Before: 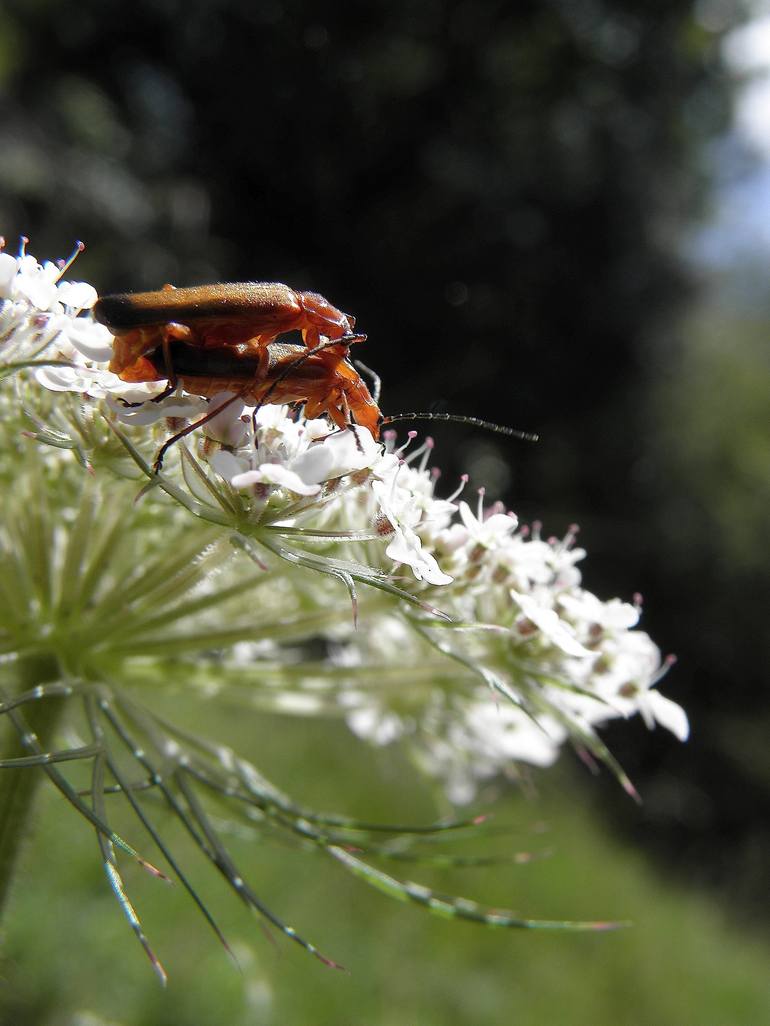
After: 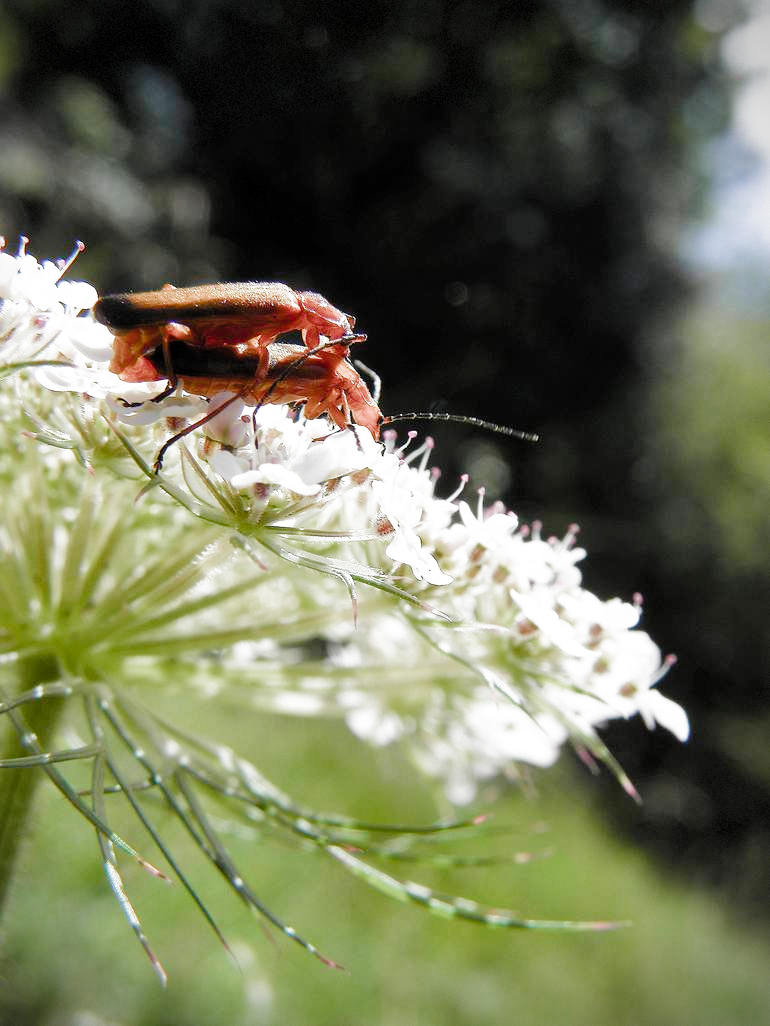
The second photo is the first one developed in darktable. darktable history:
exposure: exposure 1.226 EV, compensate highlight preservation false
color balance rgb: perceptual saturation grading › global saturation 20%, perceptual saturation grading › highlights -25.097%, perceptual saturation grading › shadows 25.176%
filmic rgb: black relative exposure -8.14 EV, white relative exposure 3.77 EV, hardness 4.44, color science v4 (2020)
local contrast: mode bilateral grid, contrast 21, coarseness 50, detail 102%, midtone range 0.2
vignetting: brightness -0.456, saturation -0.308, dithering 8-bit output
